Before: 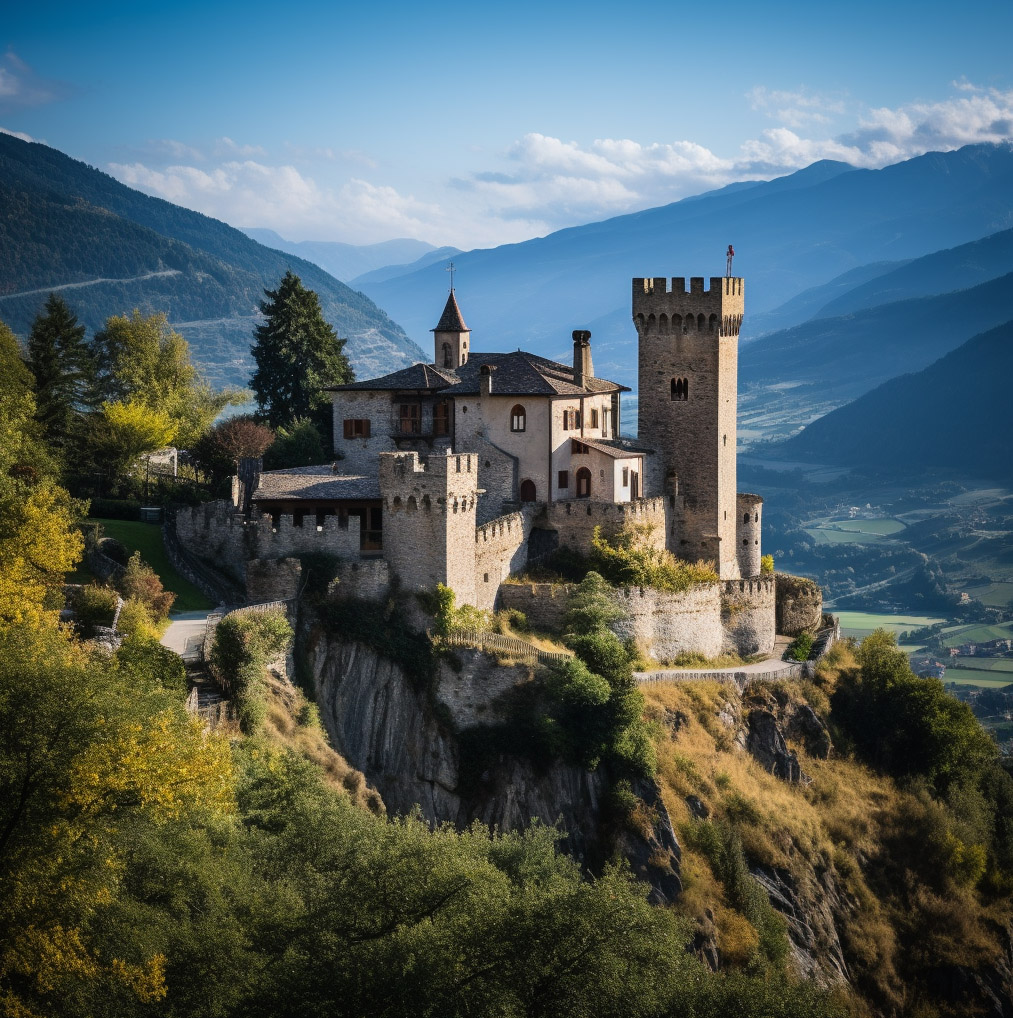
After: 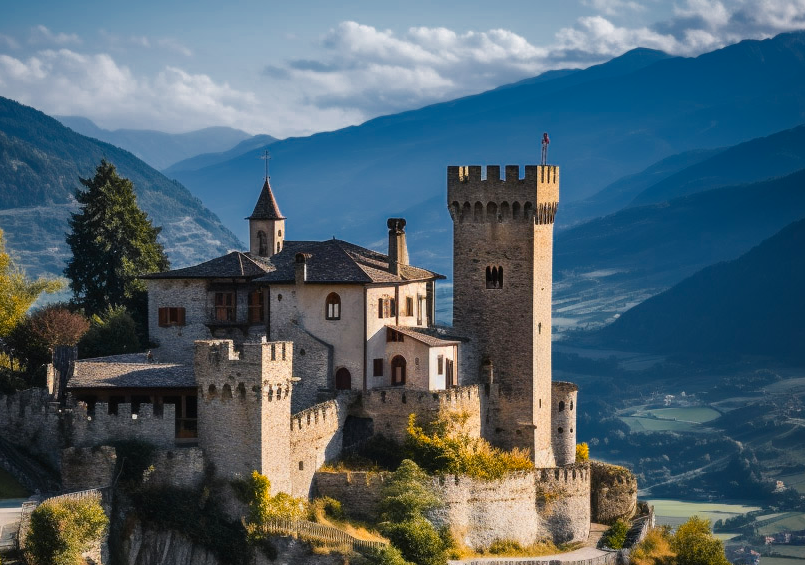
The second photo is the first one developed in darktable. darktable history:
crop: left 18.311%, top 11.094%, right 2.16%, bottom 33.375%
color zones: curves: ch0 [(0, 0.499) (0.143, 0.5) (0.286, 0.5) (0.429, 0.476) (0.571, 0.284) (0.714, 0.243) (0.857, 0.449) (1, 0.499)]; ch1 [(0, 0.532) (0.143, 0.645) (0.286, 0.696) (0.429, 0.211) (0.571, 0.504) (0.714, 0.493) (0.857, 0.495) (1, 0.532)]; ch2 [(0, 0.5) (0.143, 0.5) (0.286, 0.427) (0.429, 0.324) (0.571, 0.5) (0.714, 0.5) (0.857, 0.5) (1, 0.5)]
